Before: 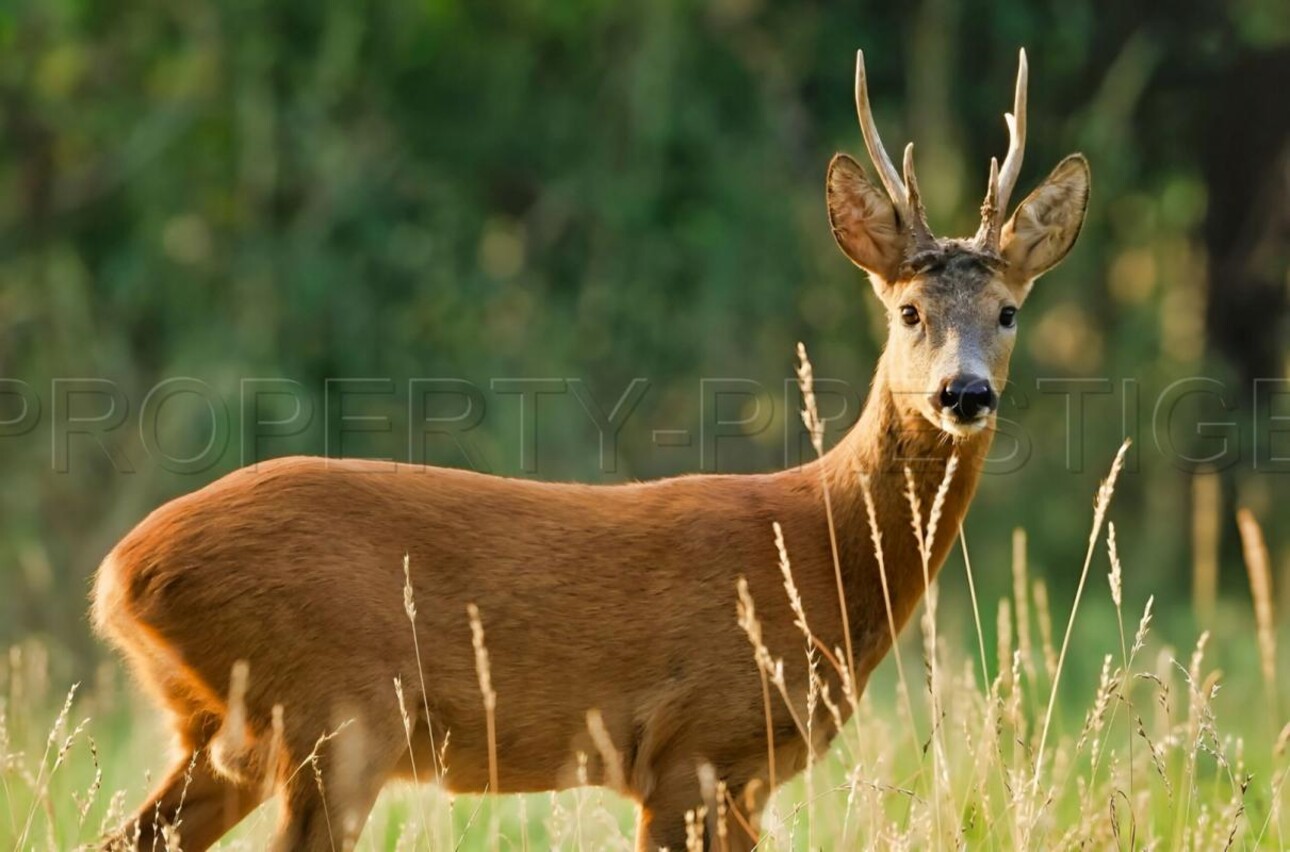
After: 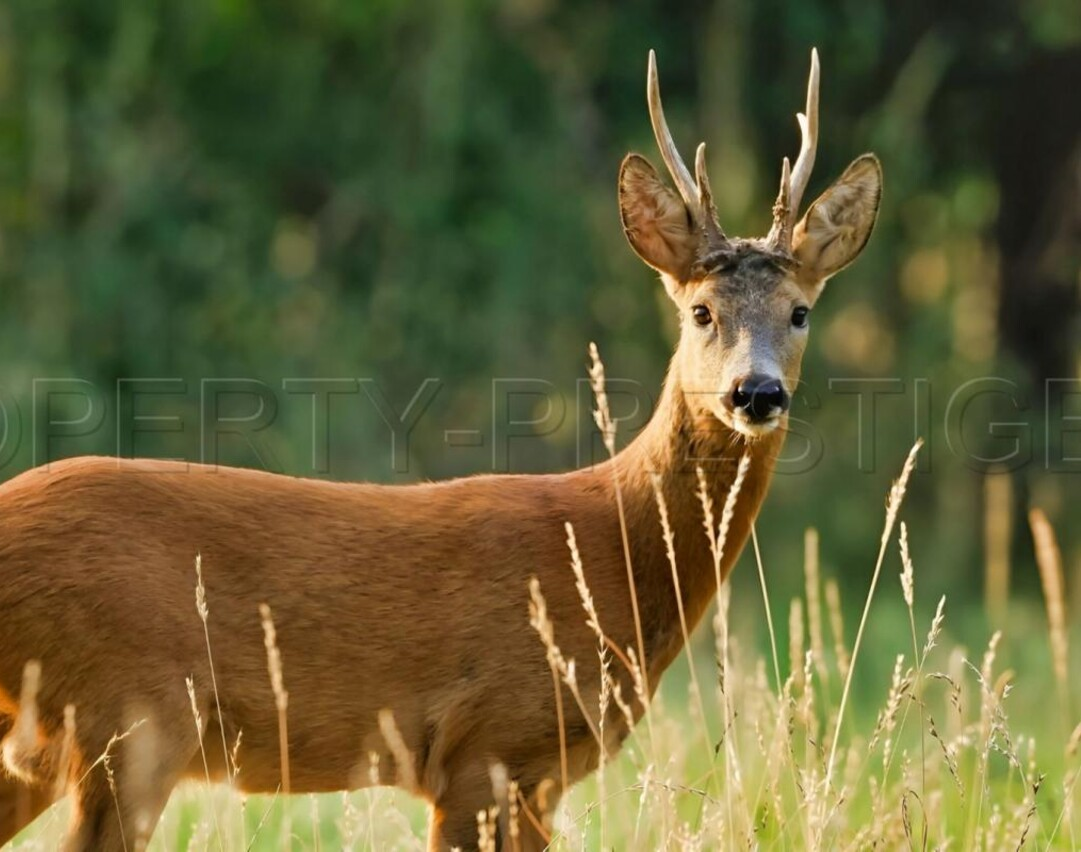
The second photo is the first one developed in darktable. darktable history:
crop: left 16.17%
